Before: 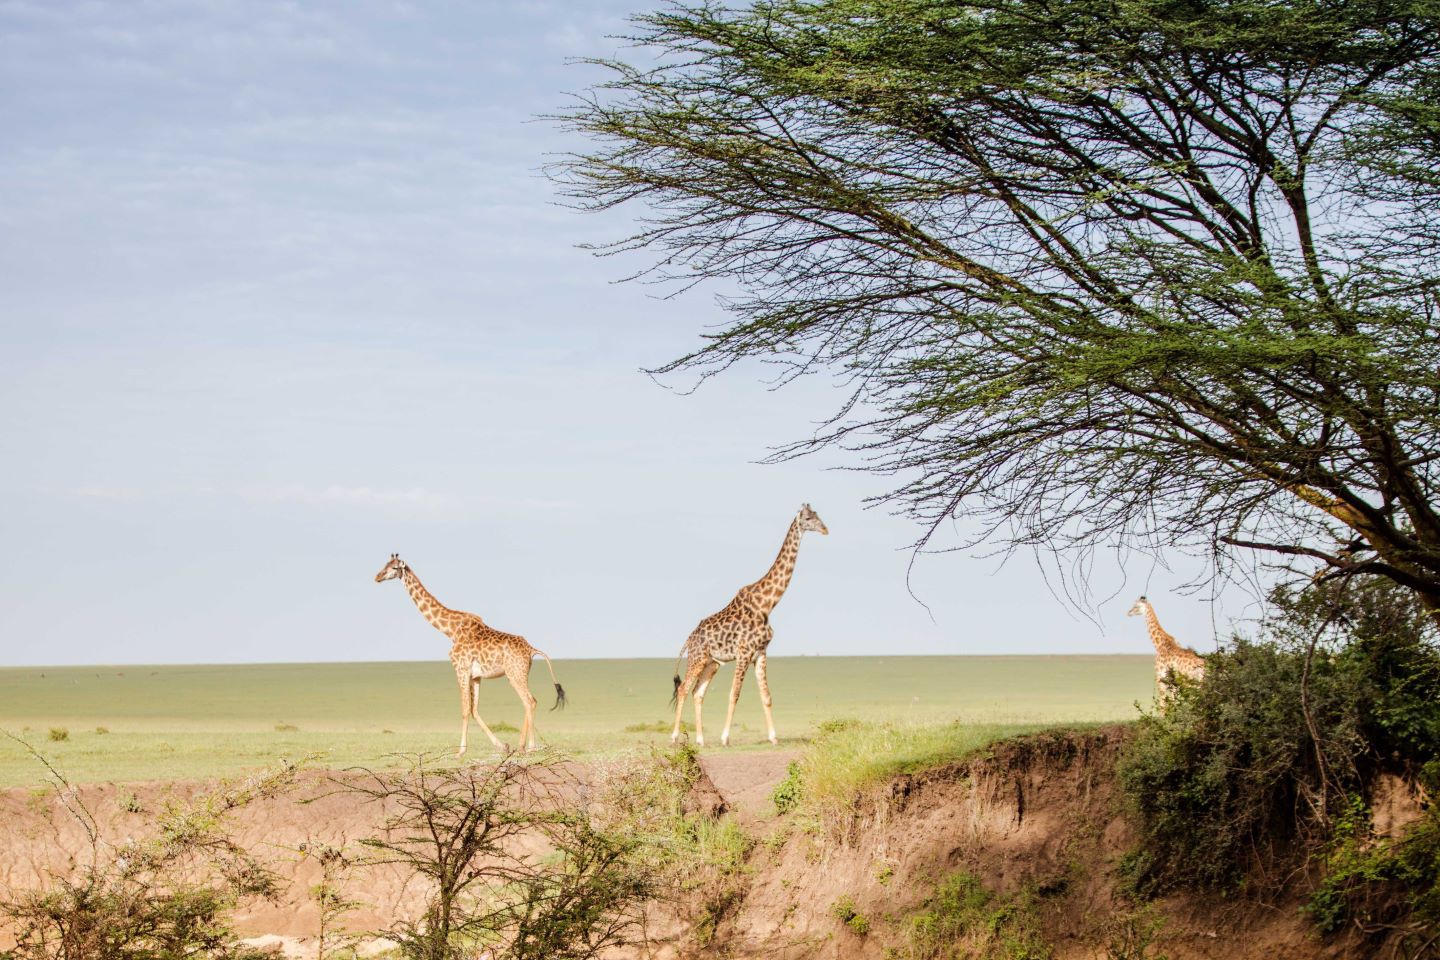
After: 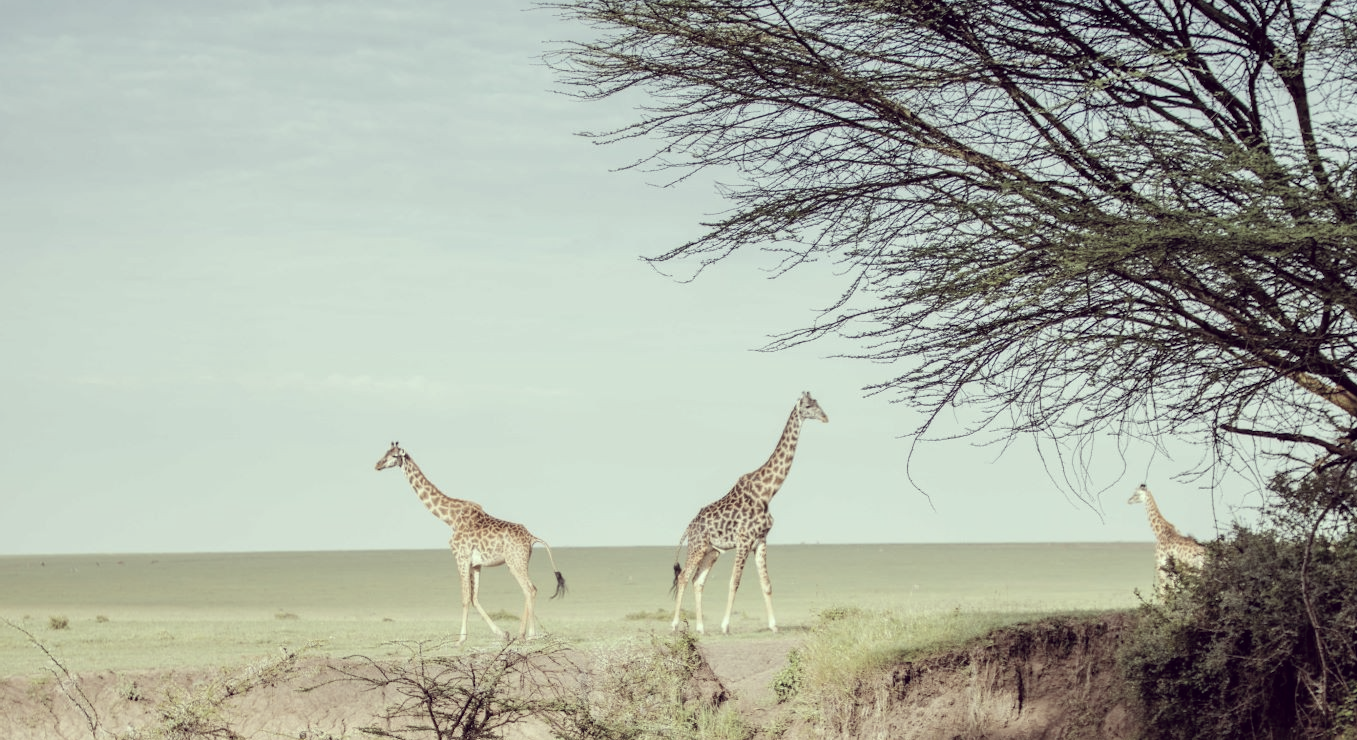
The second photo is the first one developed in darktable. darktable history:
crop and rotate: angle 0.03°, top 11.643%, right 5.651%, bottom 11.189%
color correction: highlights a* -20.17, highlights b* 20.27, shadows a* 20.03, shadows b* -20.46, saturation 0.43
